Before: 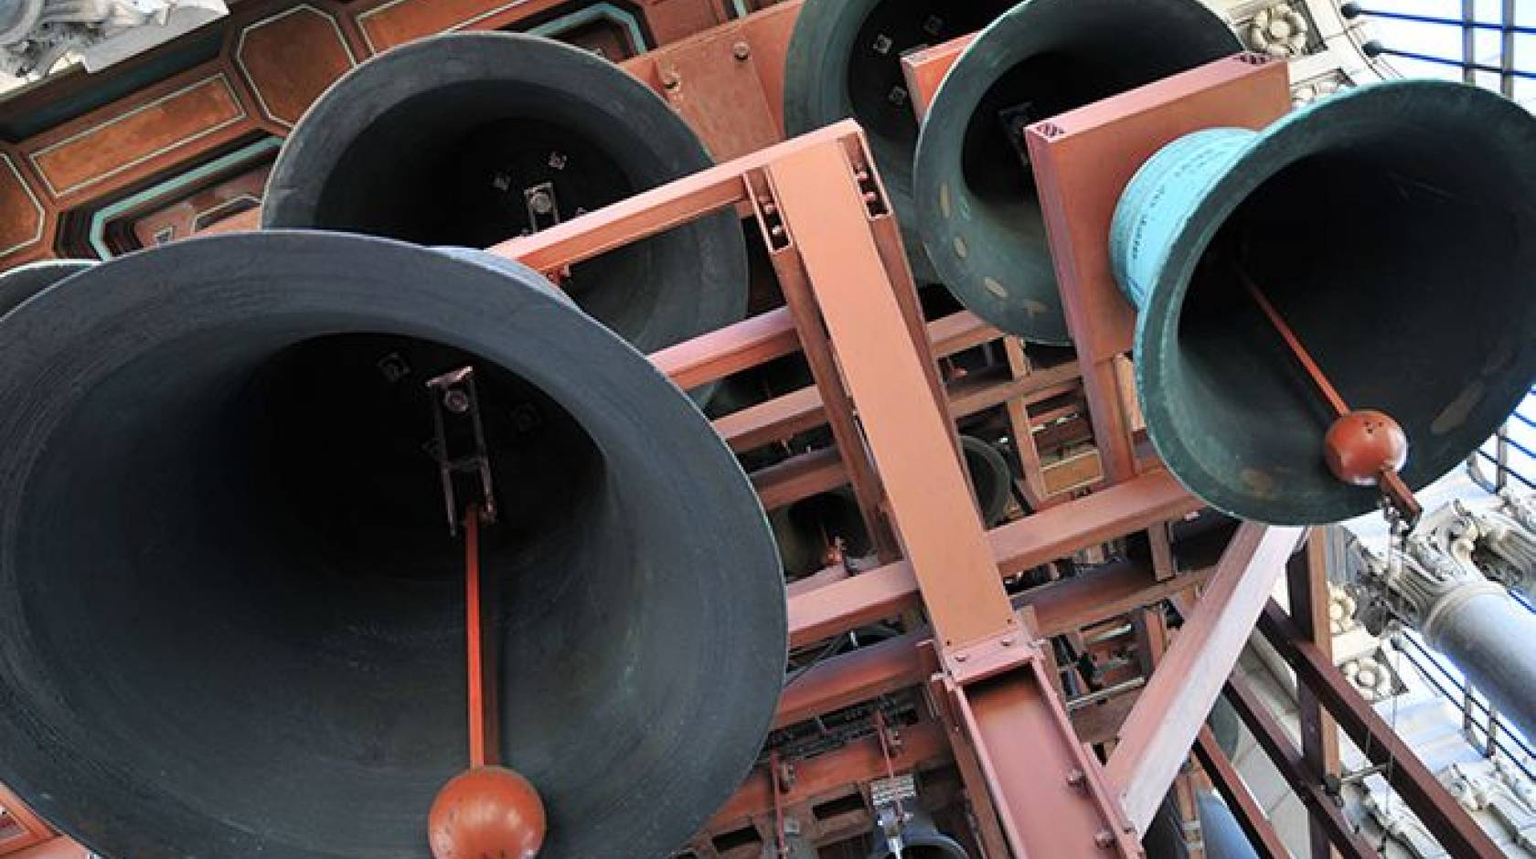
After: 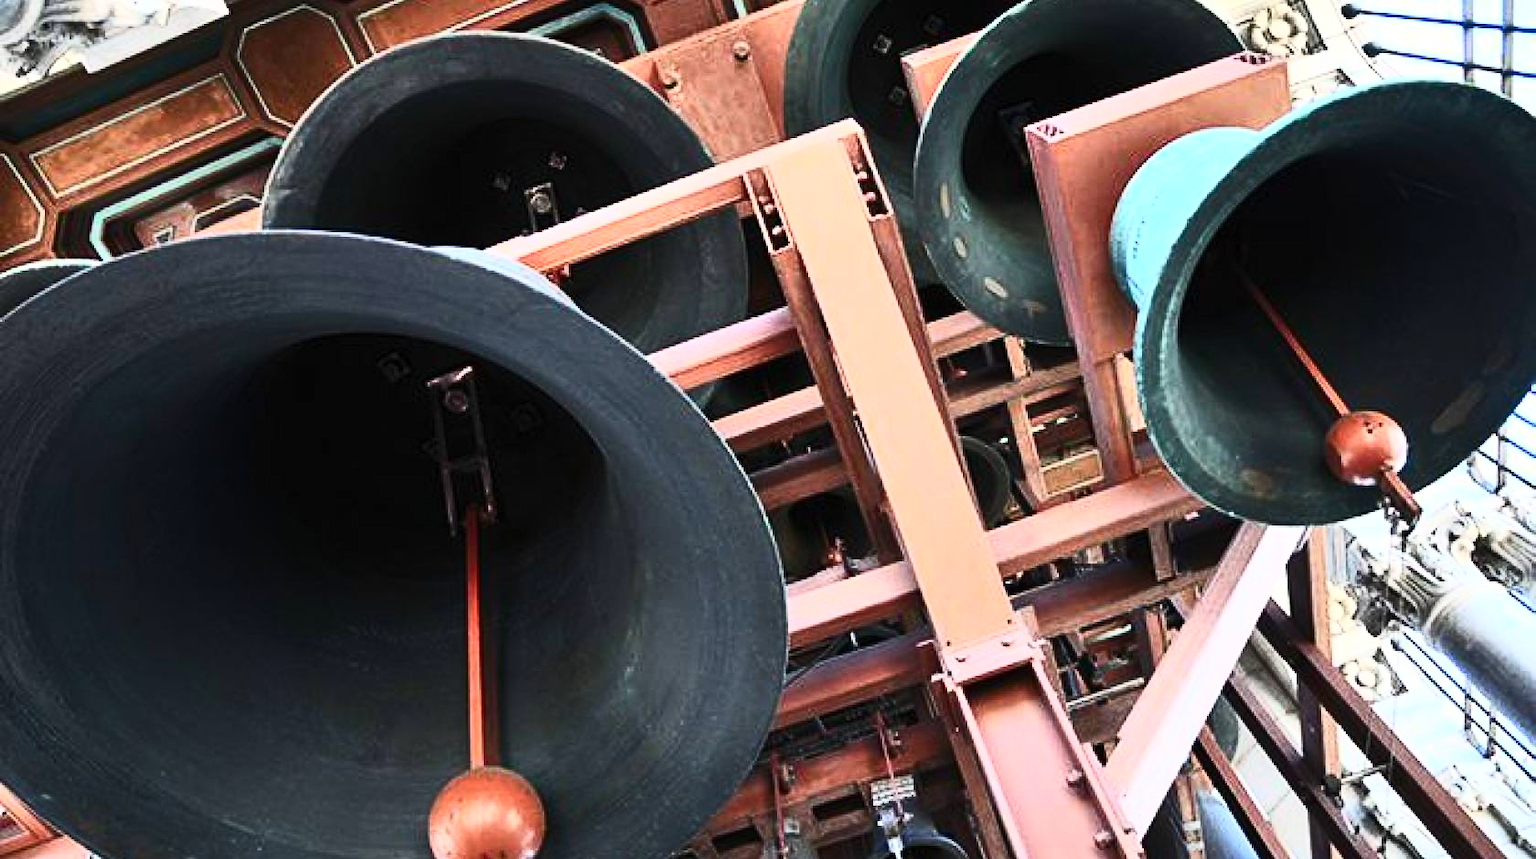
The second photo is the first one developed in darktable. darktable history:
contrast brightness saturation: contrast 0.619, brightness 0.327, saturation 0.148
